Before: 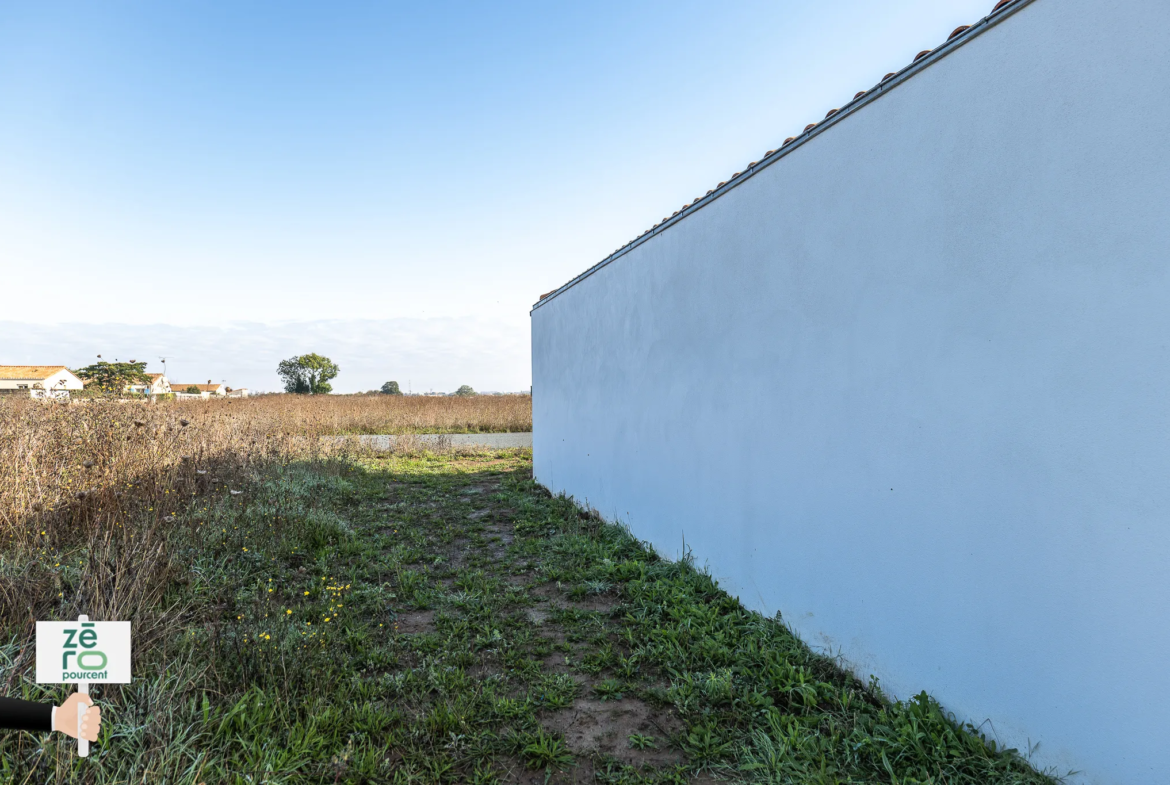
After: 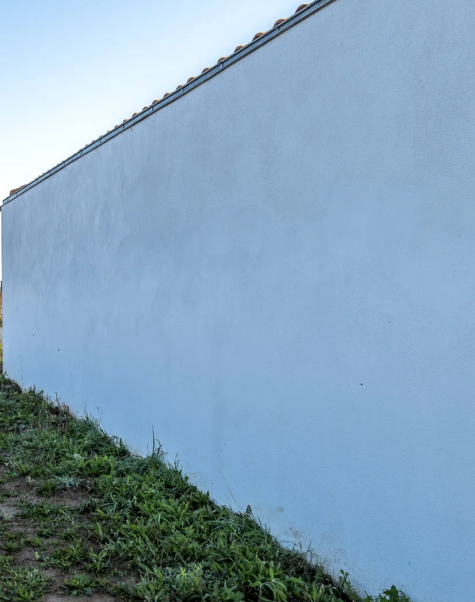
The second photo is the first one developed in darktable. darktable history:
crop: left 45.369%, top 13.378%, right 13.979%, bottom 9.927%
local contrast: on, module defaults
